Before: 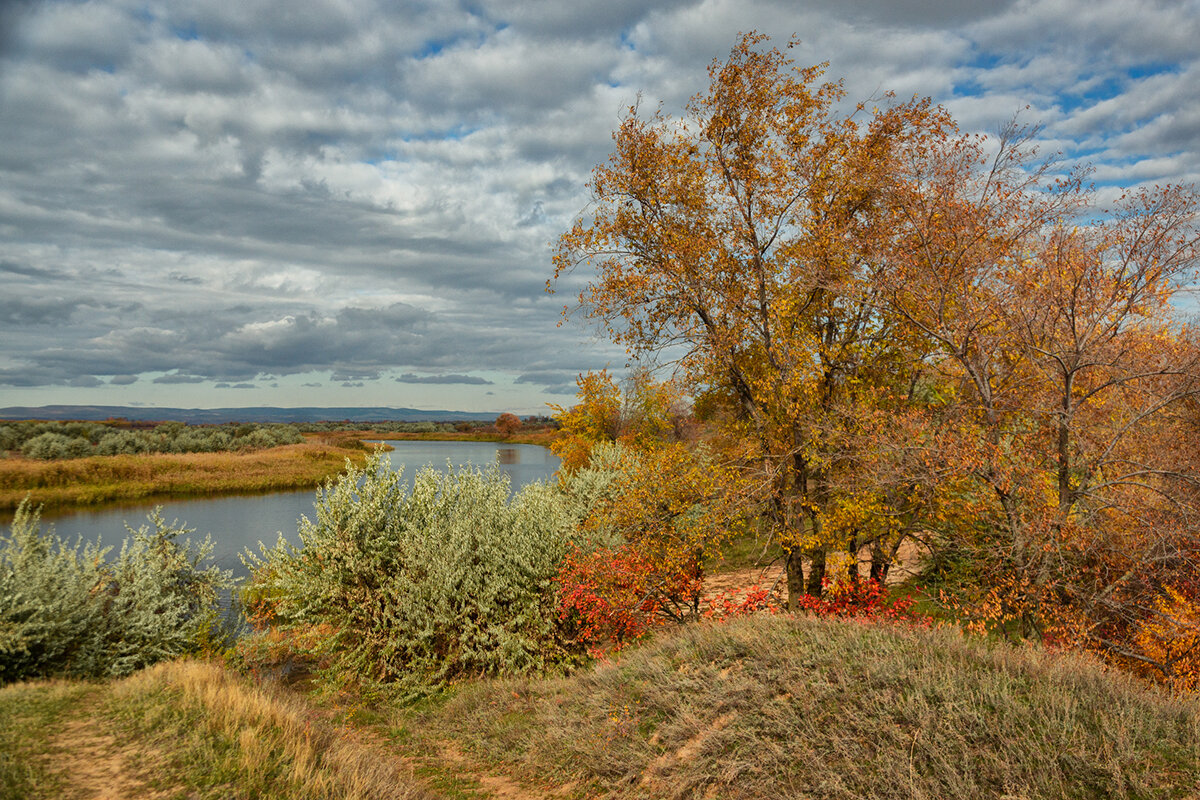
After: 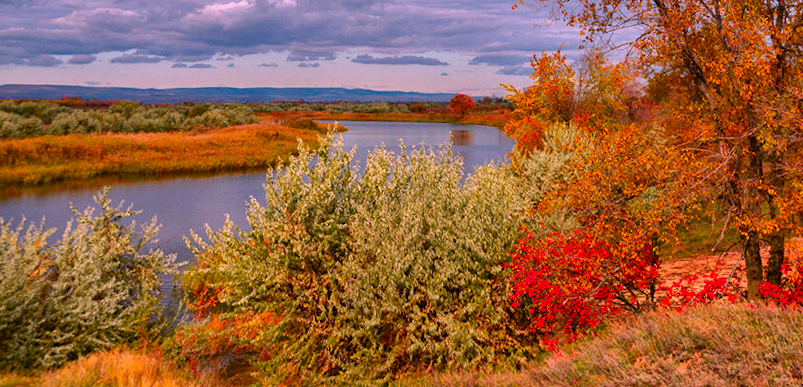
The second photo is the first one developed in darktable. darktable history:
white balance: red 0.988, blue 1.017
color correction: highlights a* 19.5, highlights b* -11.53, saturation 1.69
haze removal: compatibility mode true, adaptive false
crop: top 36.498%, right 27.964%, bottom 14.995%
rotate and perspective: rotation 0.215°, lens shift (vertical) -0.139, crop left 0.069, crop right 0.939, crop top 0.002, crop bottom 0.996
